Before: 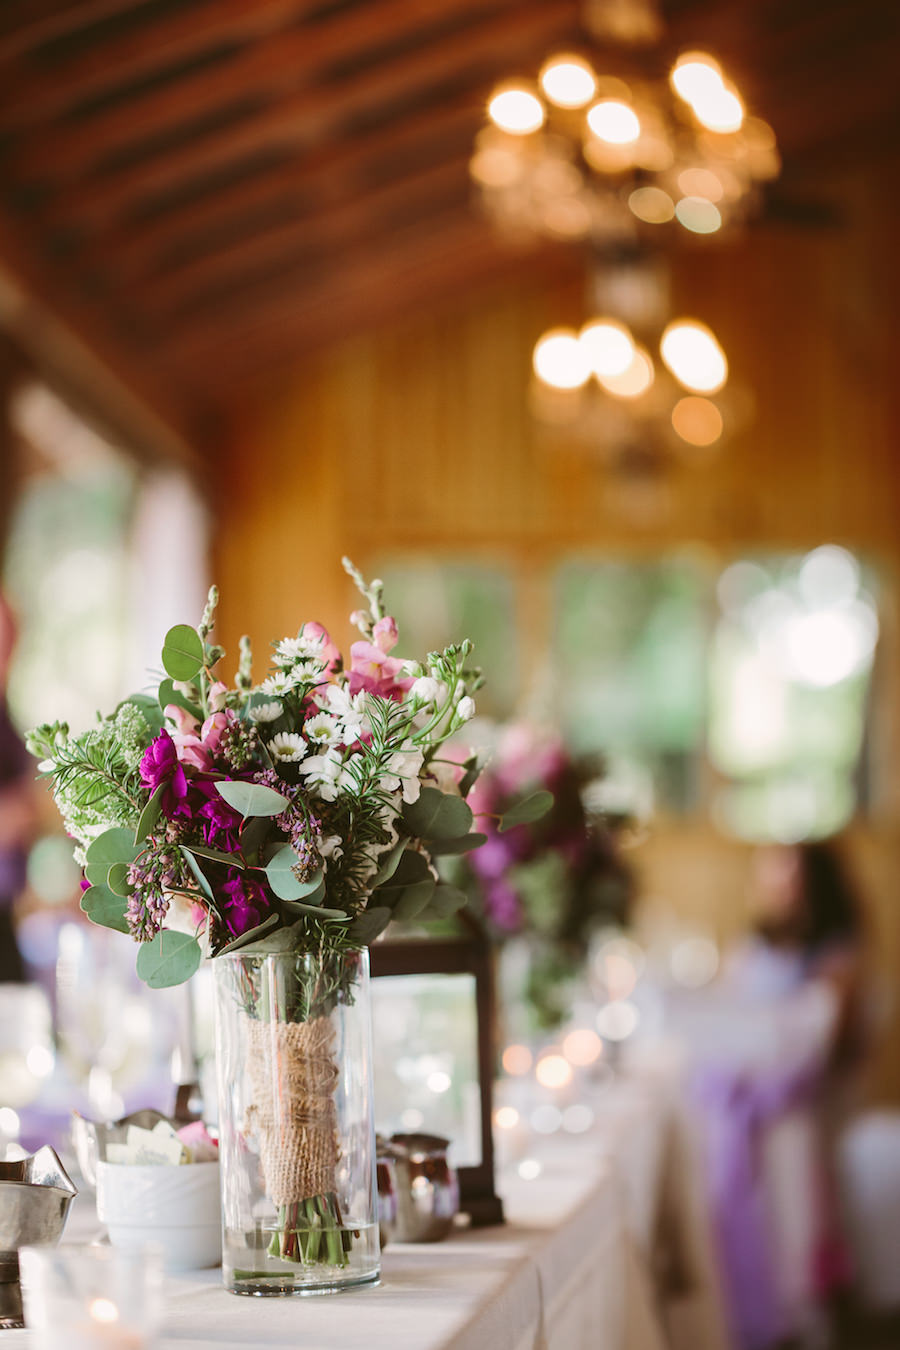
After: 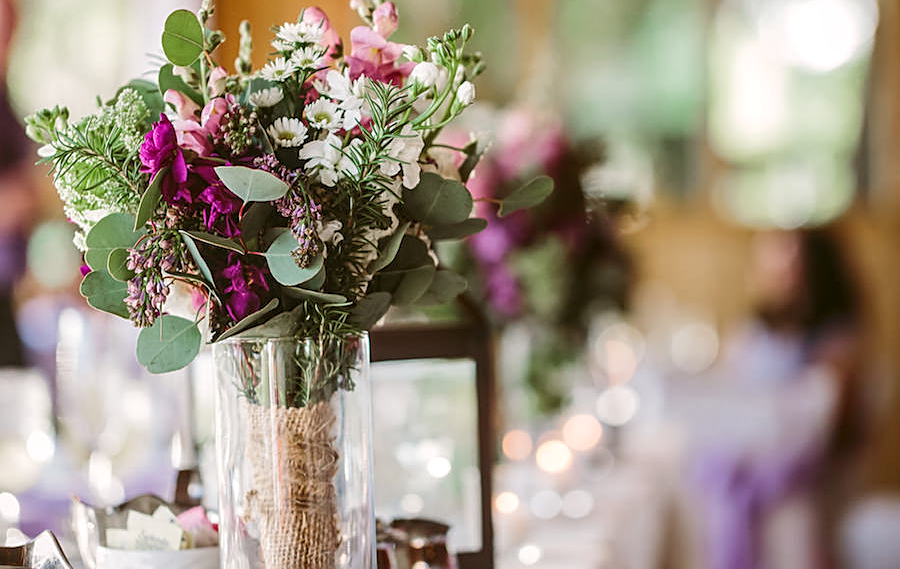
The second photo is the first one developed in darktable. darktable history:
crop: top 45.615%, bottom 12.185%
sharpen: on, module defaults
local contrast: on, module defaults
